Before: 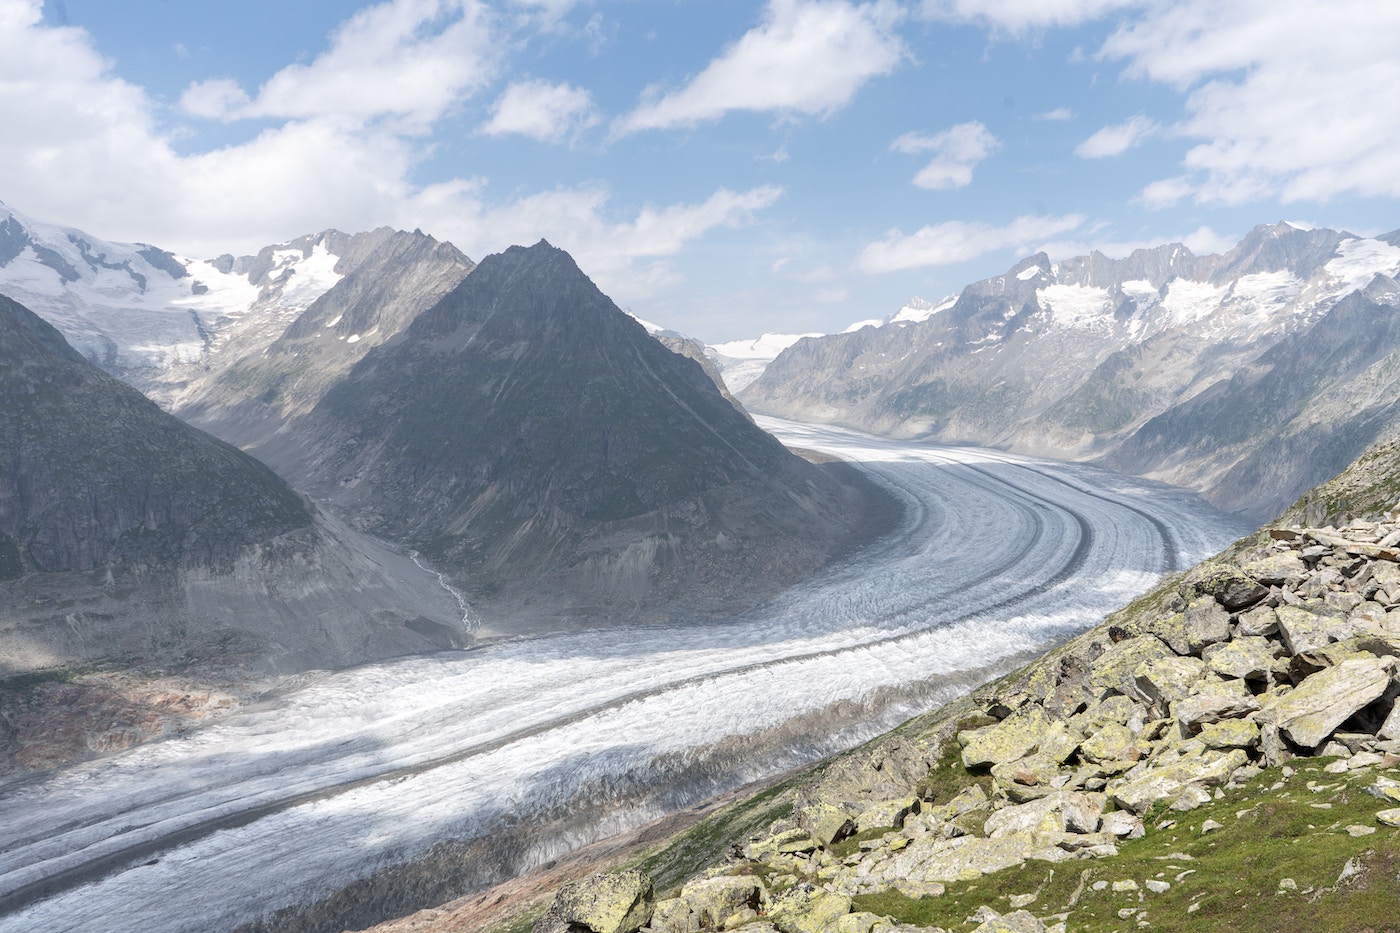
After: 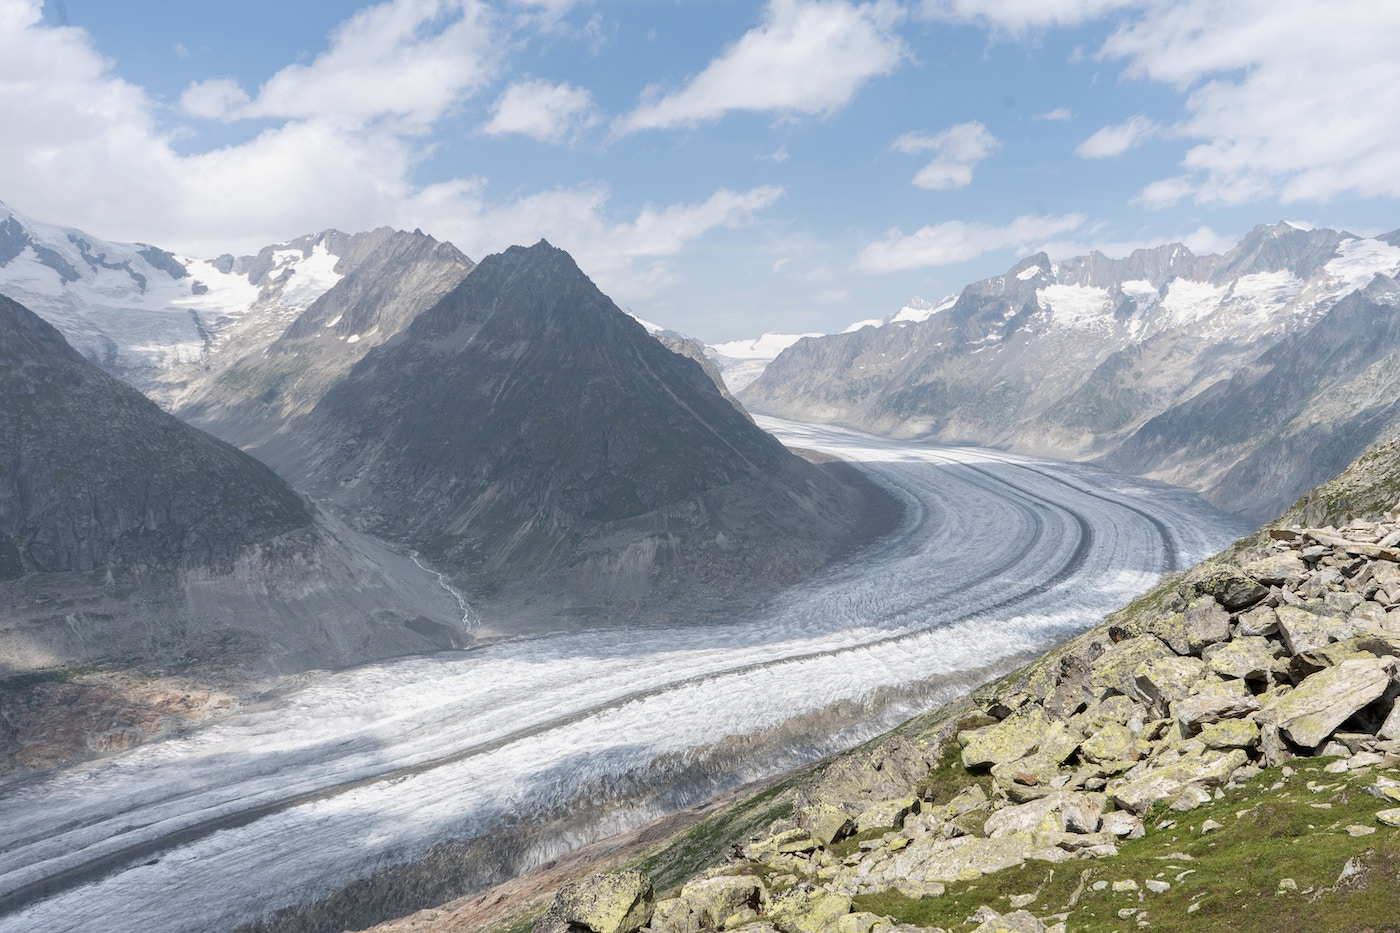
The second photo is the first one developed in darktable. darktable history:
exposure: exposure -0.112 EV, compensate highlight preservation false
